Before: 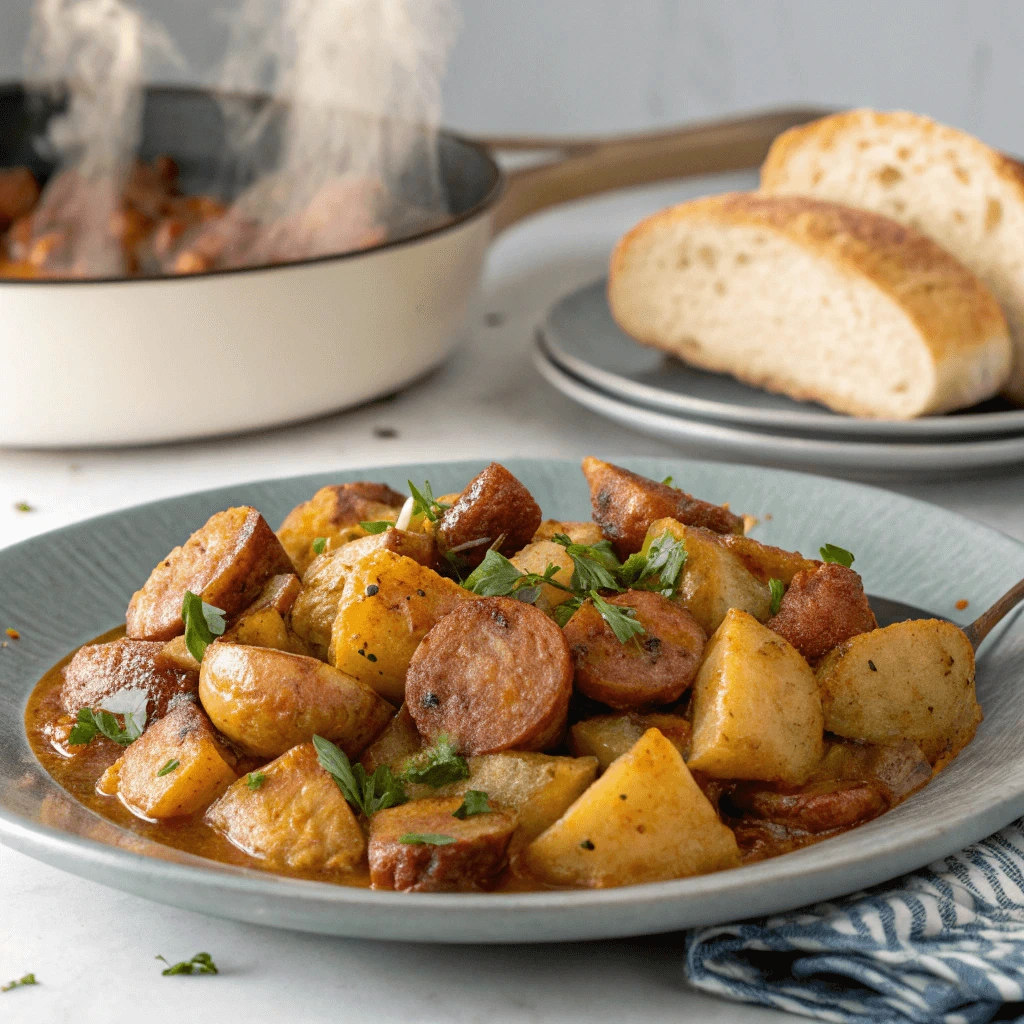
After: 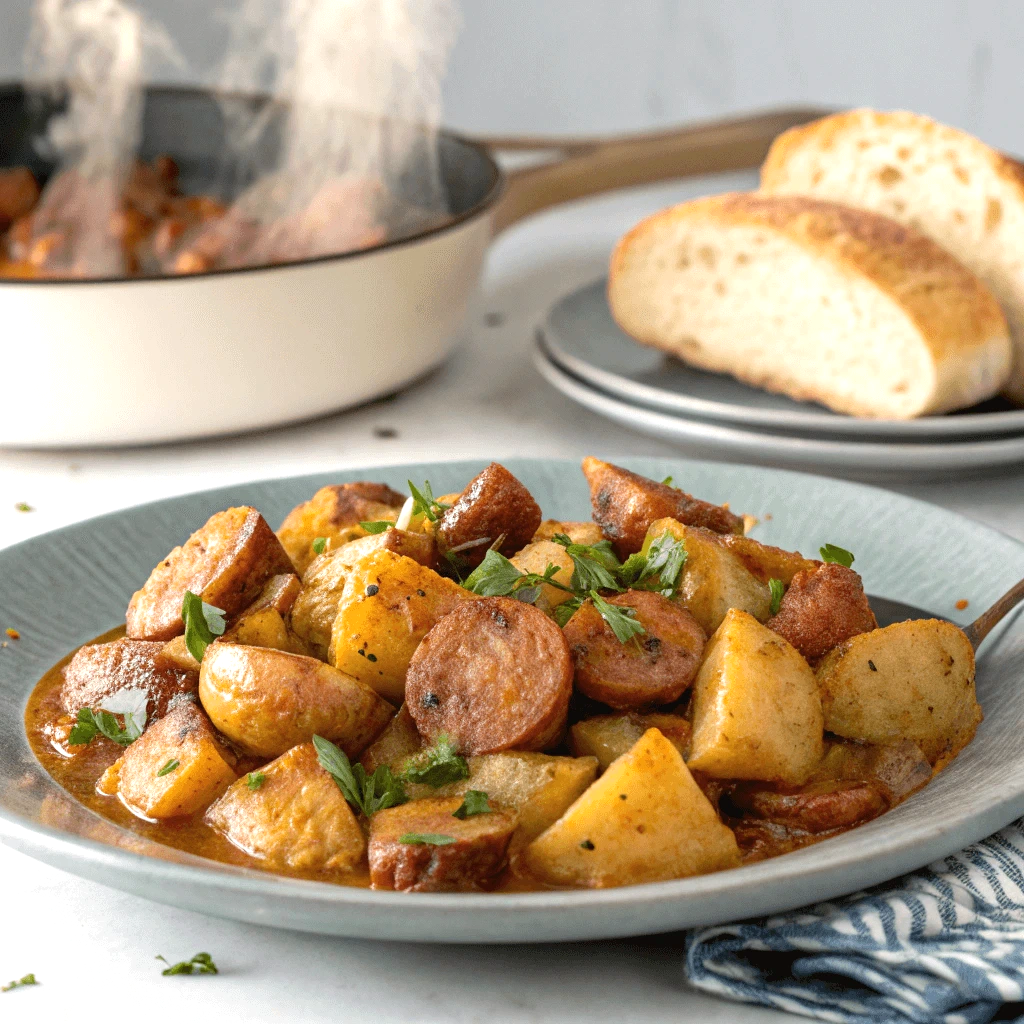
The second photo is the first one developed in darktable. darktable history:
exposure: exposure 0.379 EV, compensate exposure bias true, compensate highlight preservation false
